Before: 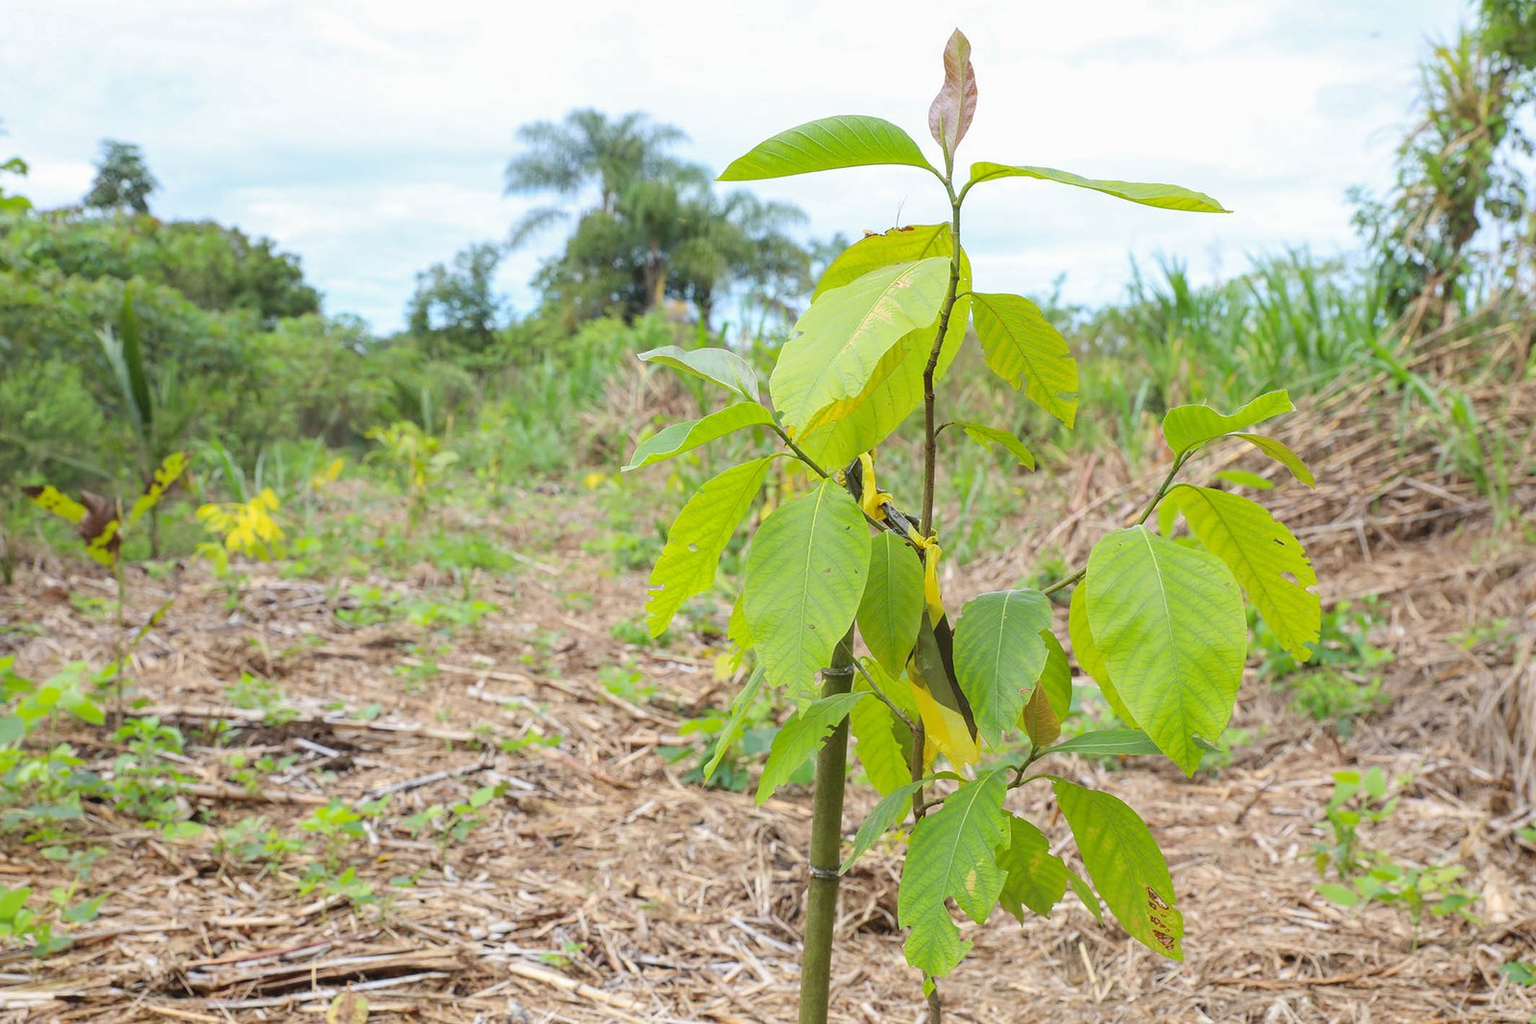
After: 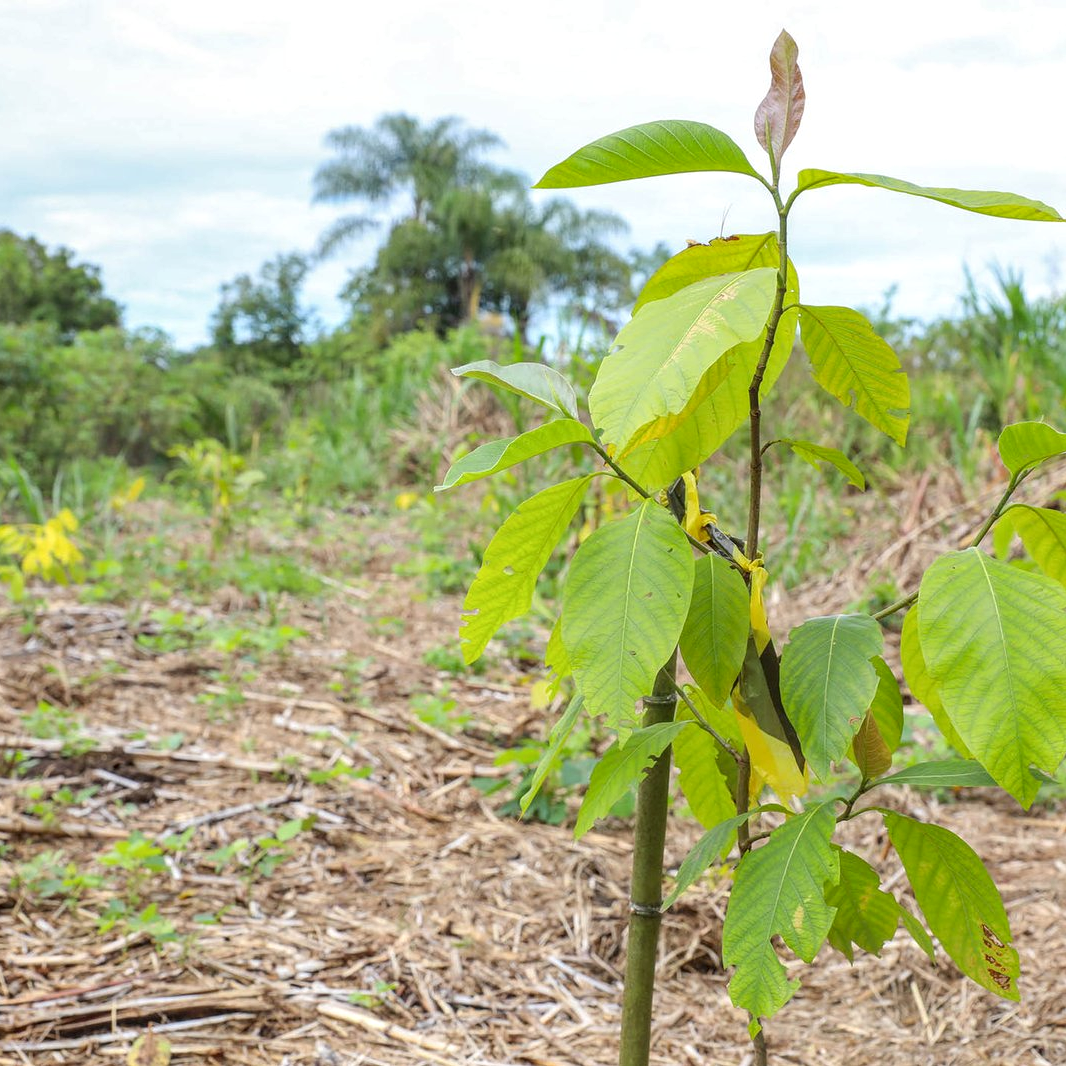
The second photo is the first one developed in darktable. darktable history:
local contrast: on, module defaults
crop and rotate: left 13.409%, right 19.924%
